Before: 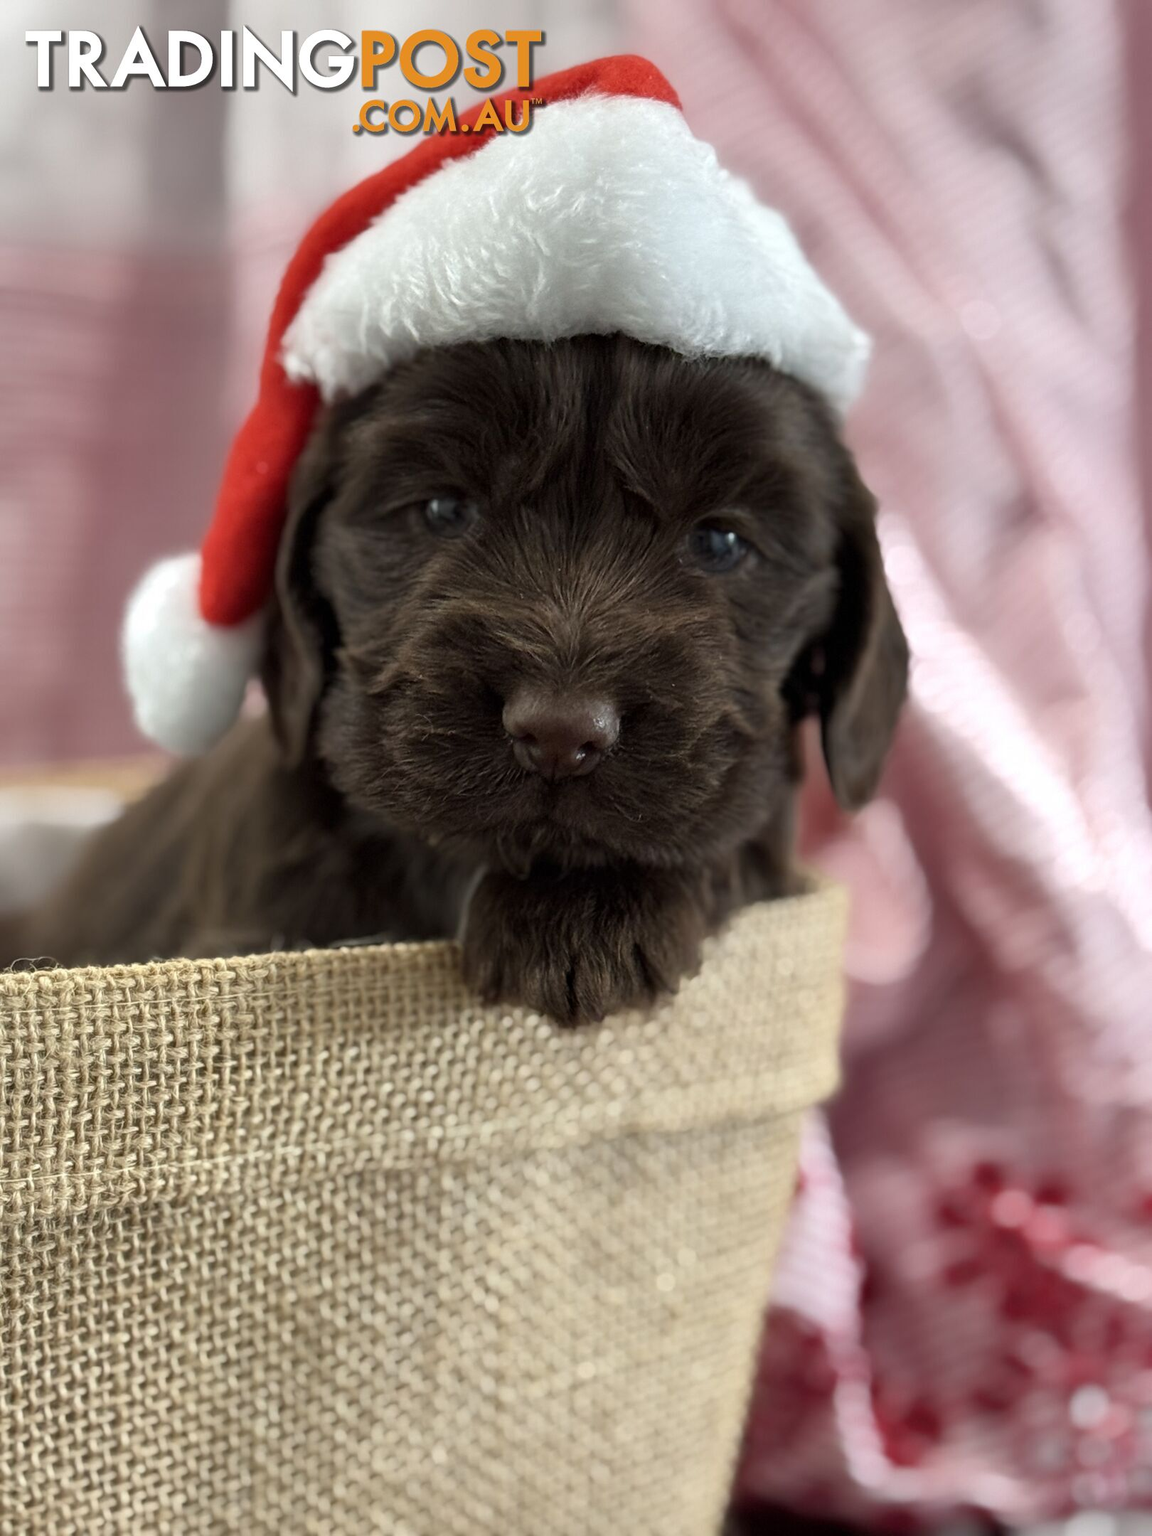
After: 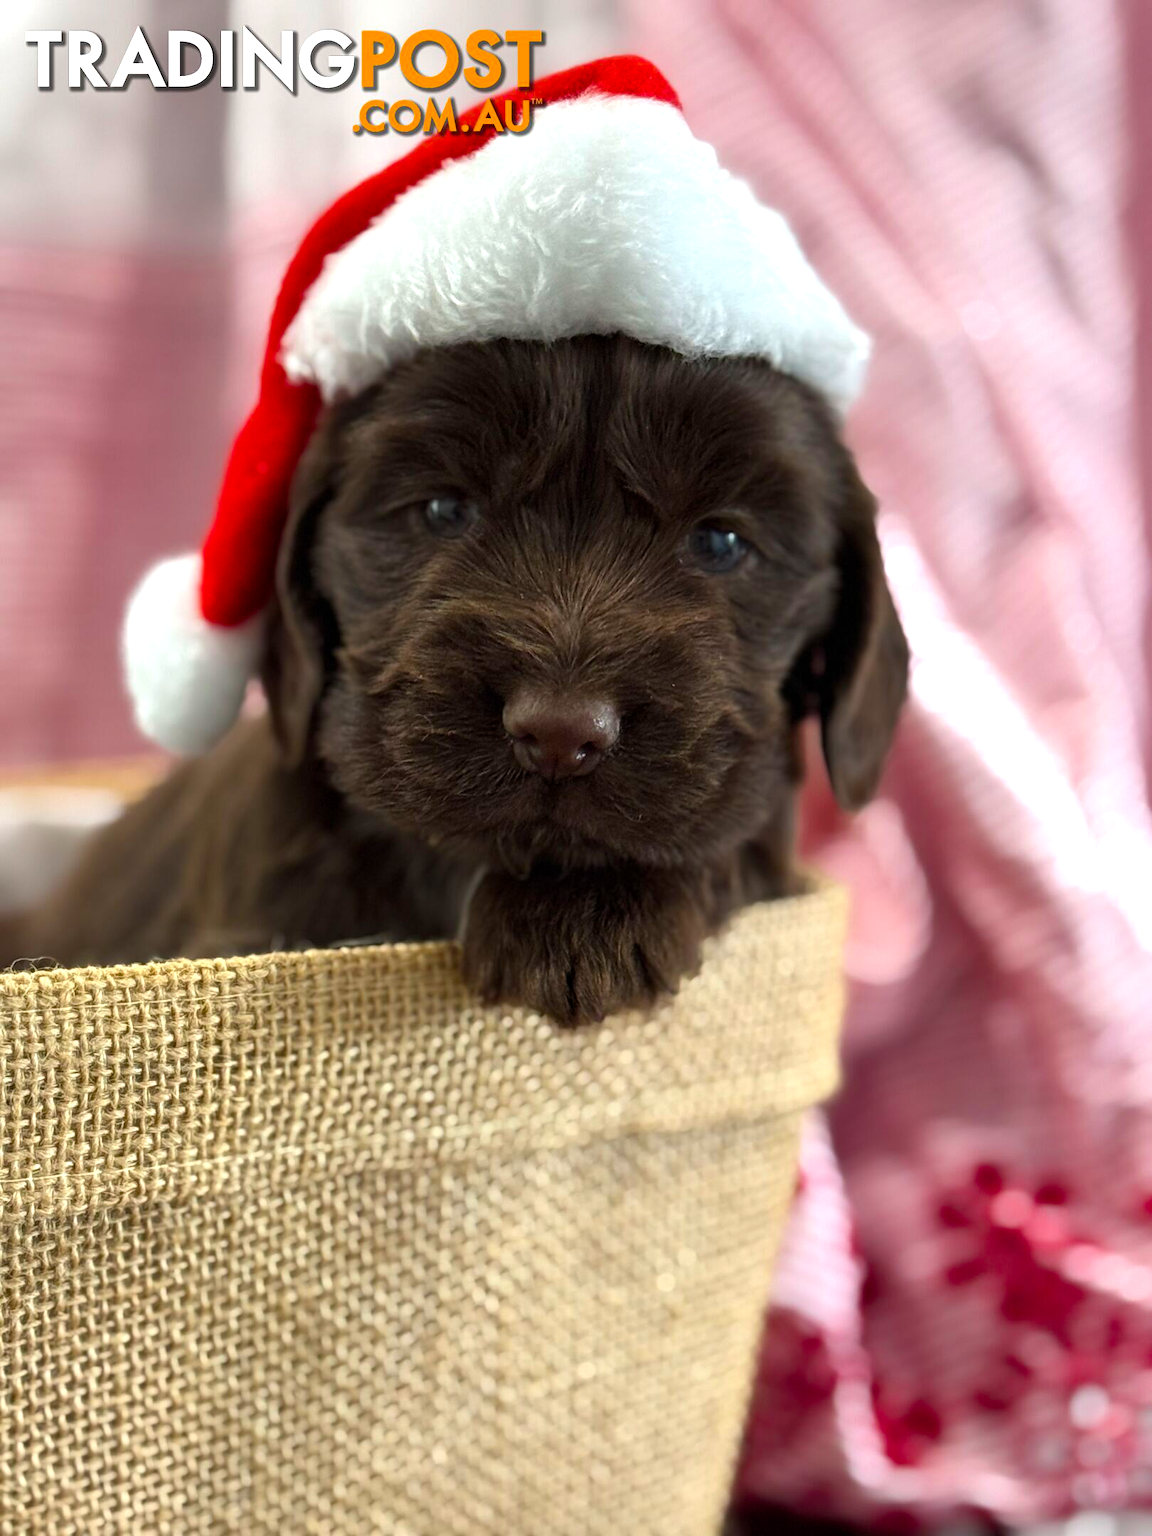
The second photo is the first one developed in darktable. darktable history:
color balance rgb: perceptual saturation grading › global saturation 30.402%, perceptual brilliance grading › highlights 9.775%, perceptual brilliance grading › mid-tones 4.719%
